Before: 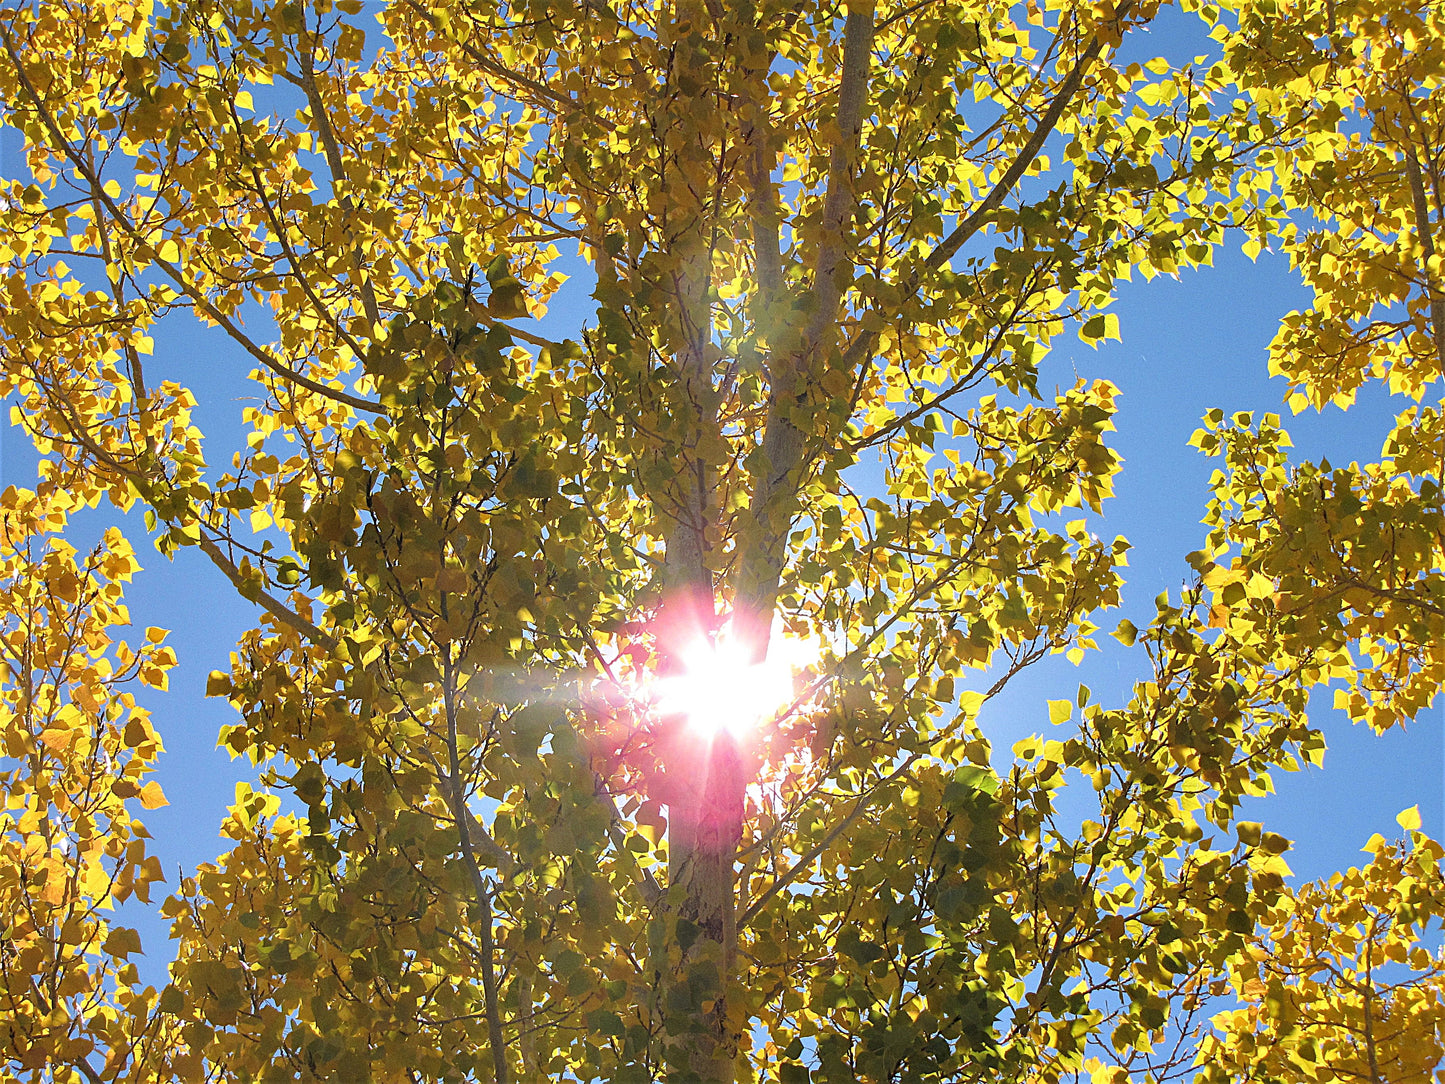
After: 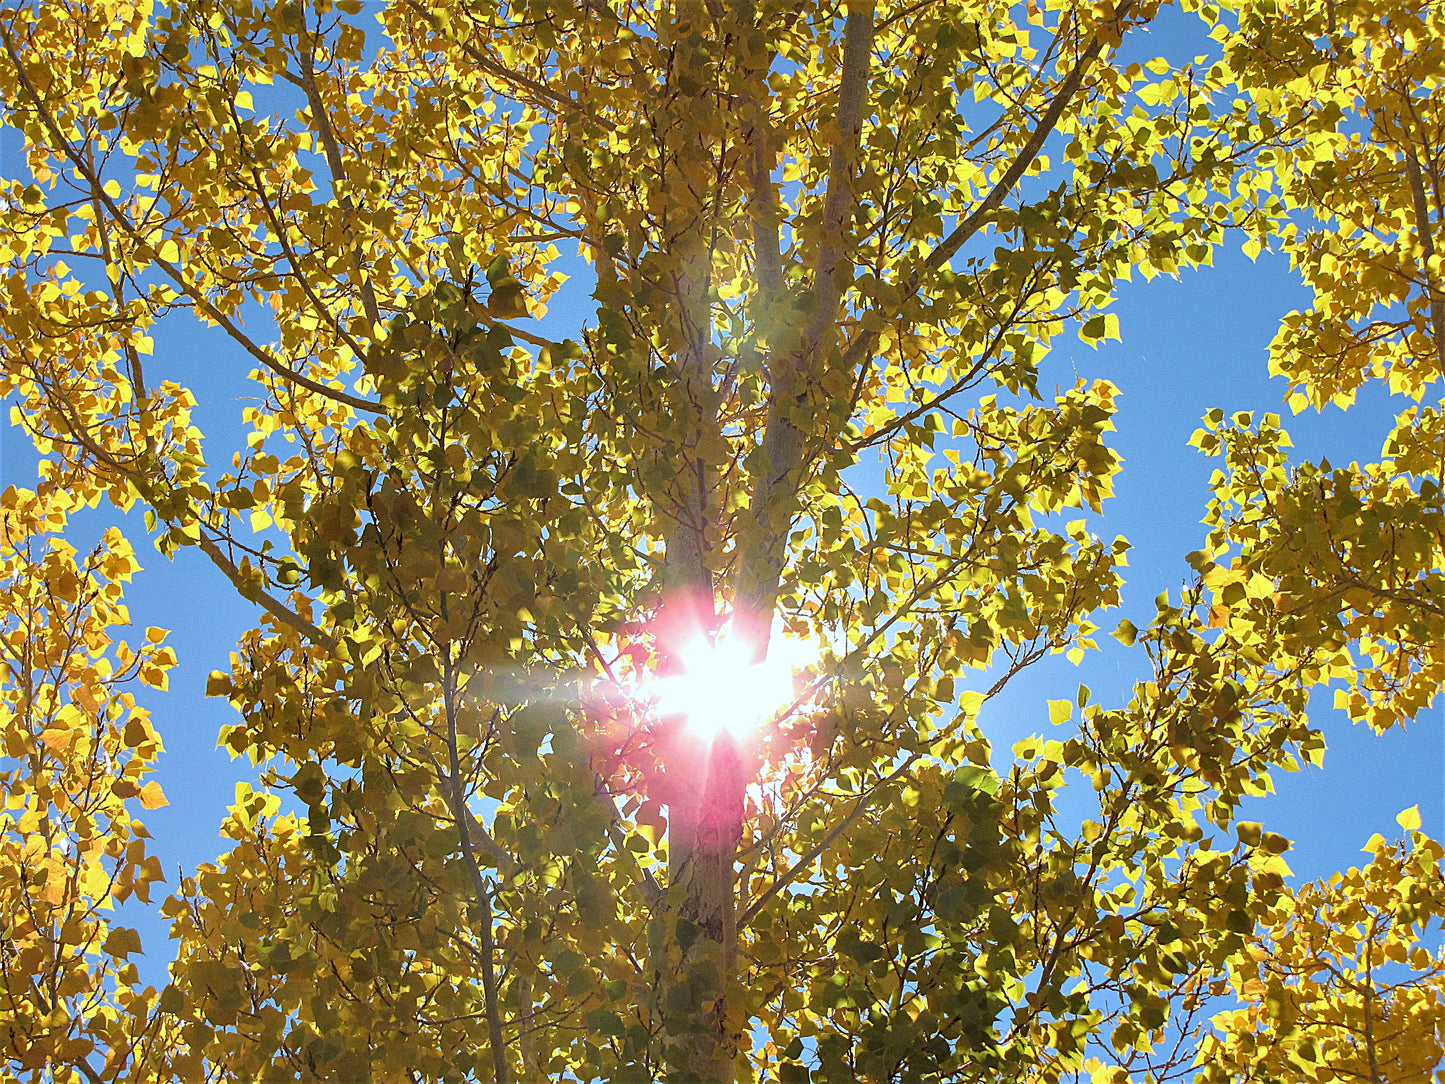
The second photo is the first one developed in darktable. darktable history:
color correction: highlights a* -4.98, highlights b* -3.76, shadows a* 3.83, shadows b* 4.08
tone equalizer: on, module defaults
